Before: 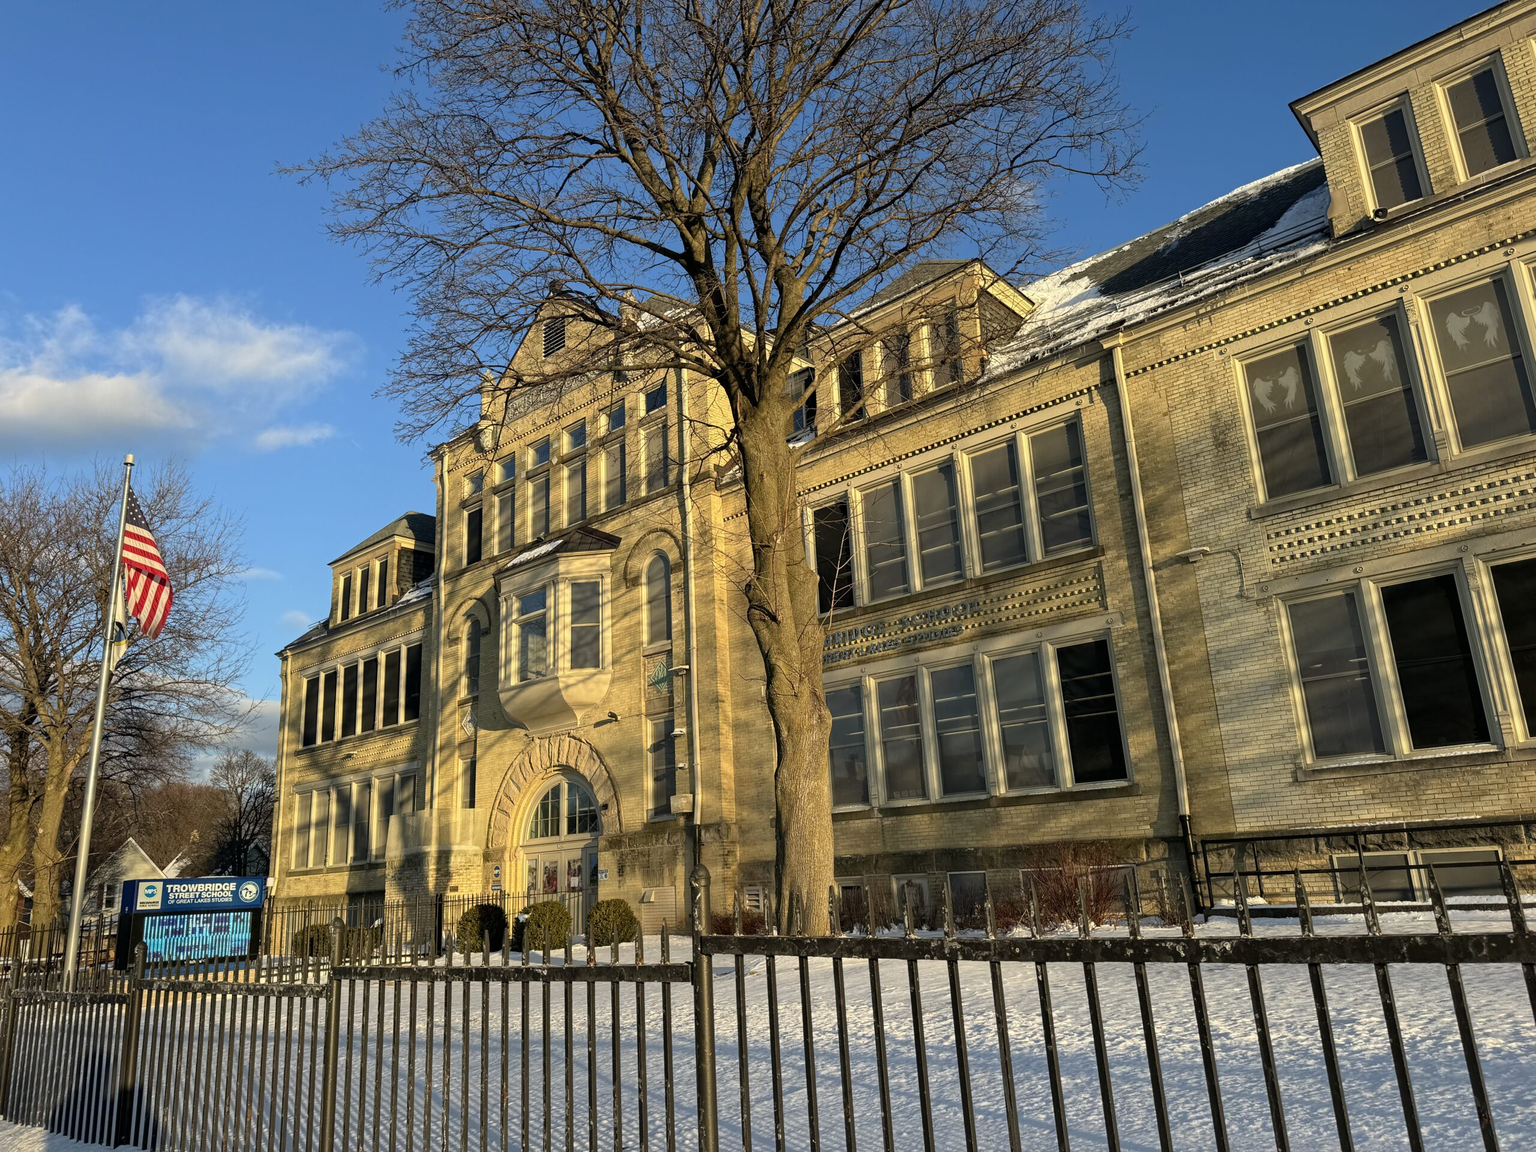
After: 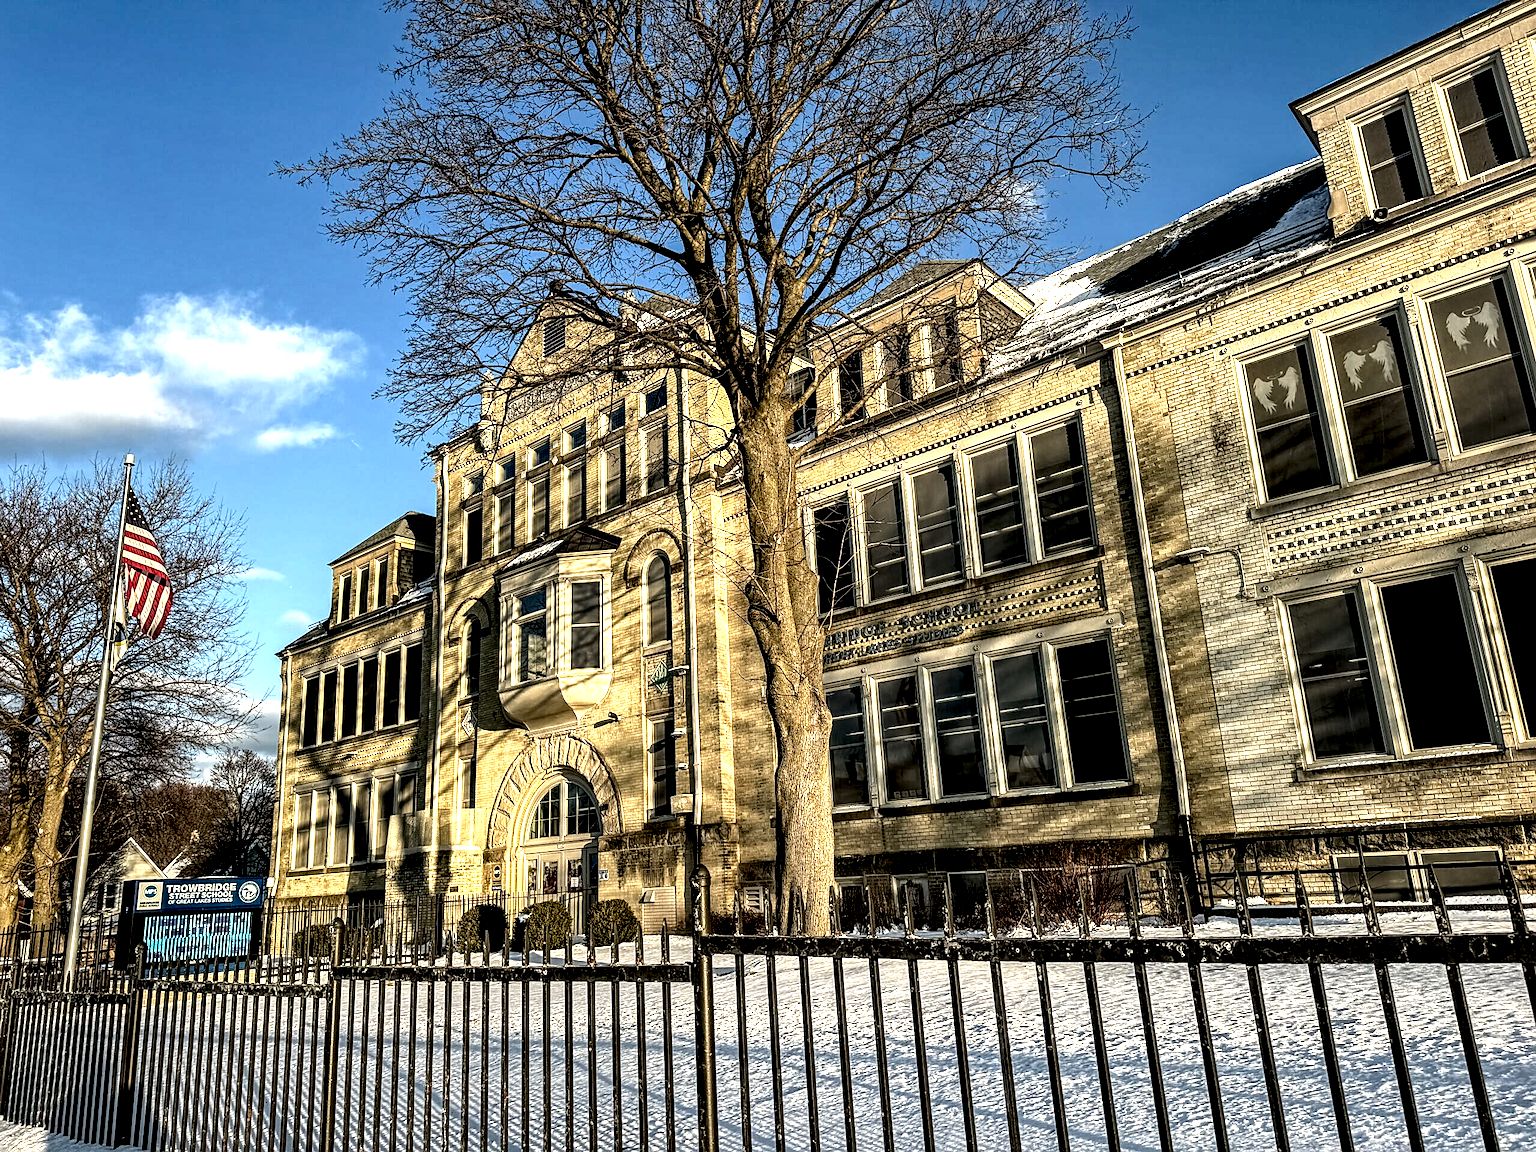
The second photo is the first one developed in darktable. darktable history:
local contrast: highlights 113%, shadows 41%, detail 291%
color zones: curves: ch1 [(0.077, 0.436) (0.25, 0.5) (0.75, 0.5)]
sharpen: on, module defaults
